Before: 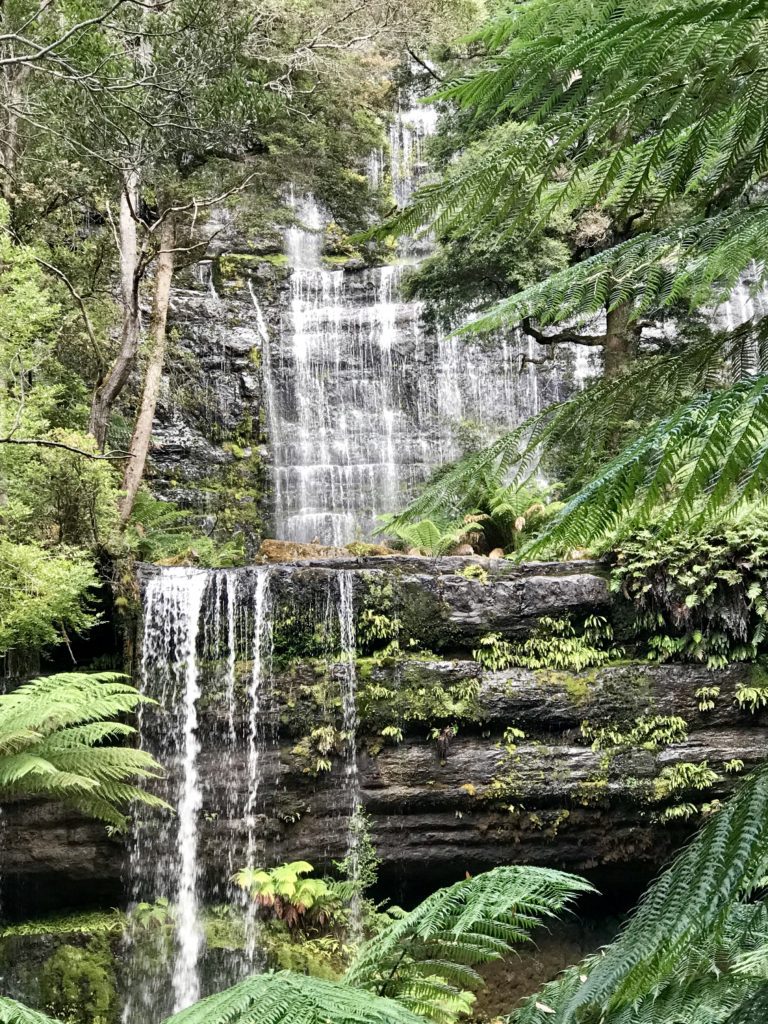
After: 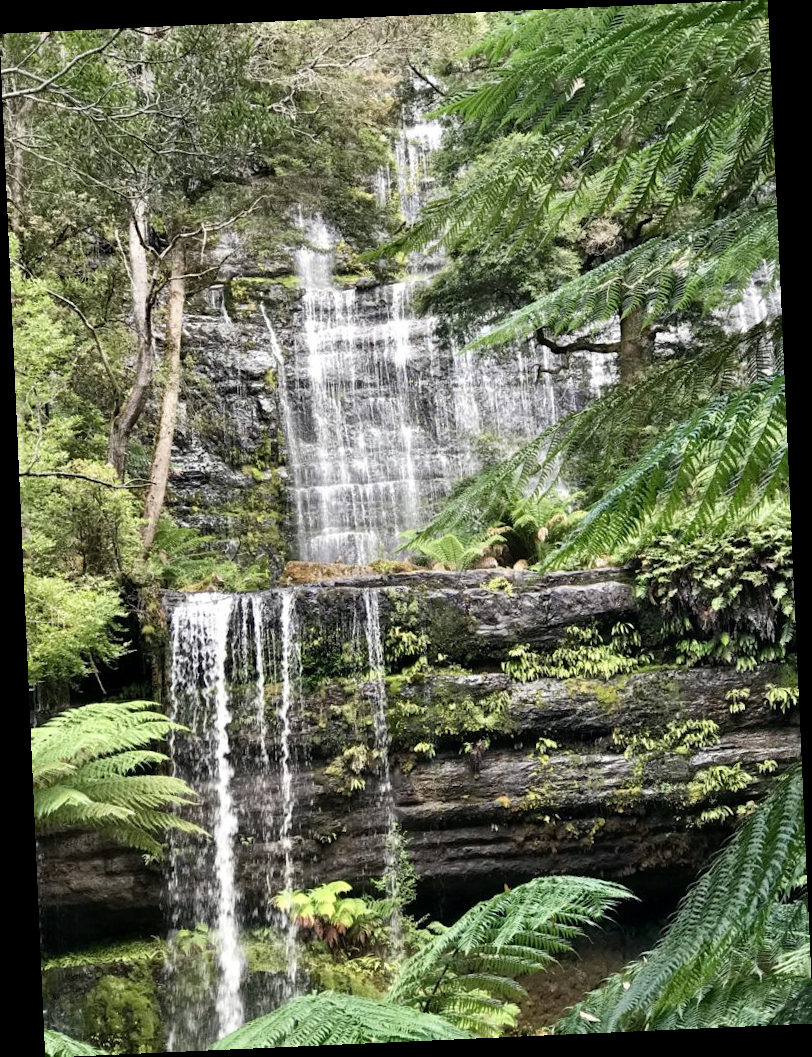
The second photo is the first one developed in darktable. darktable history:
tone equalizer: on, module defaults
rotate and perspective: rotation -2.56°, automatic cropping off
